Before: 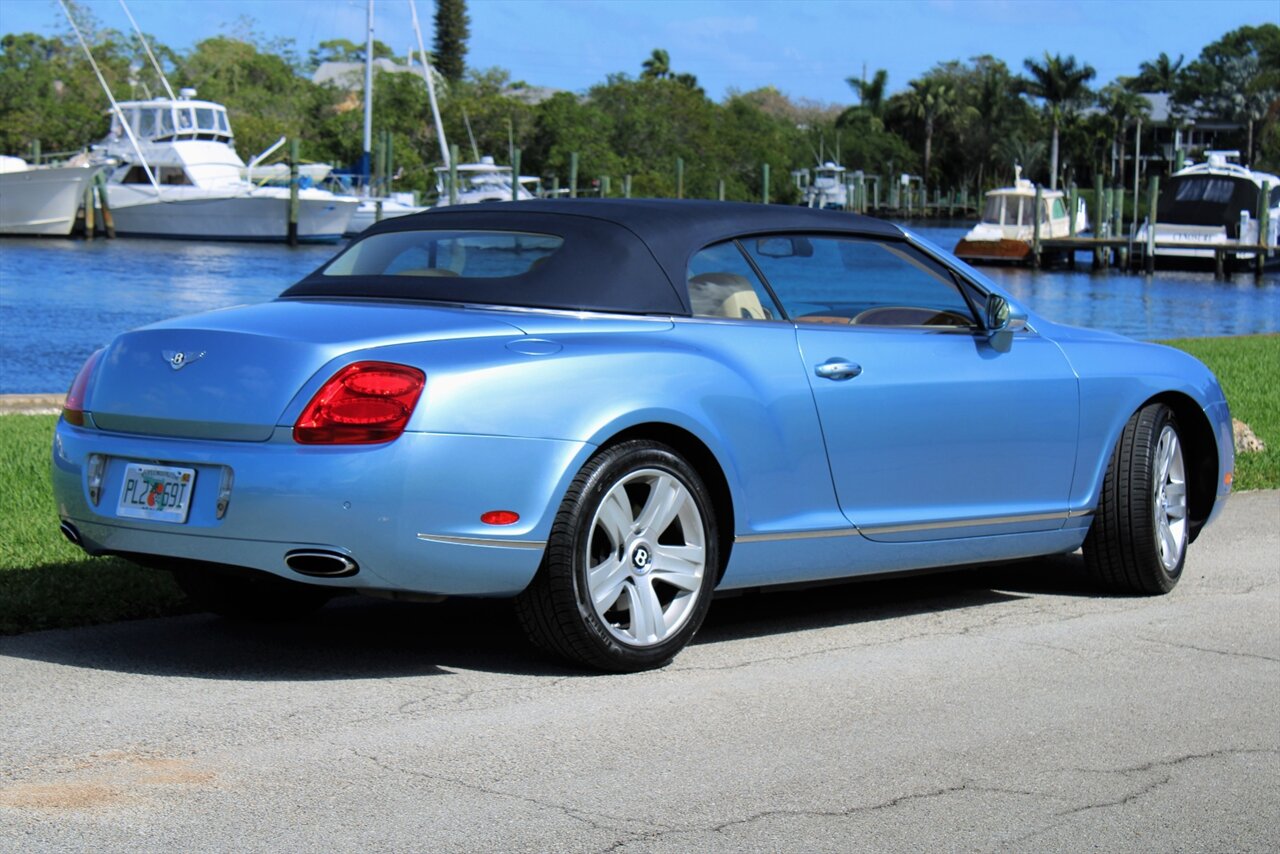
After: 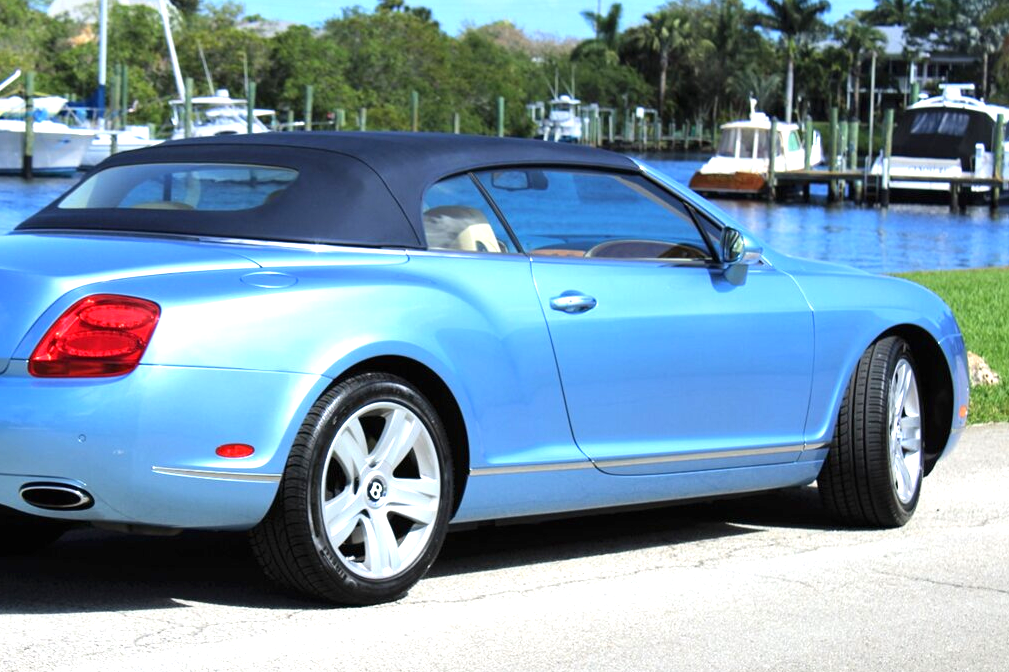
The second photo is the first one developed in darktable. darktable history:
exposure: black level correction 0, exposure 0.953 EV, compensate exposure bias true, compensate highlight preservation false
crop and rotate: left 20.74%, top 7.912%, right 0.375%, bottom 13.378%
